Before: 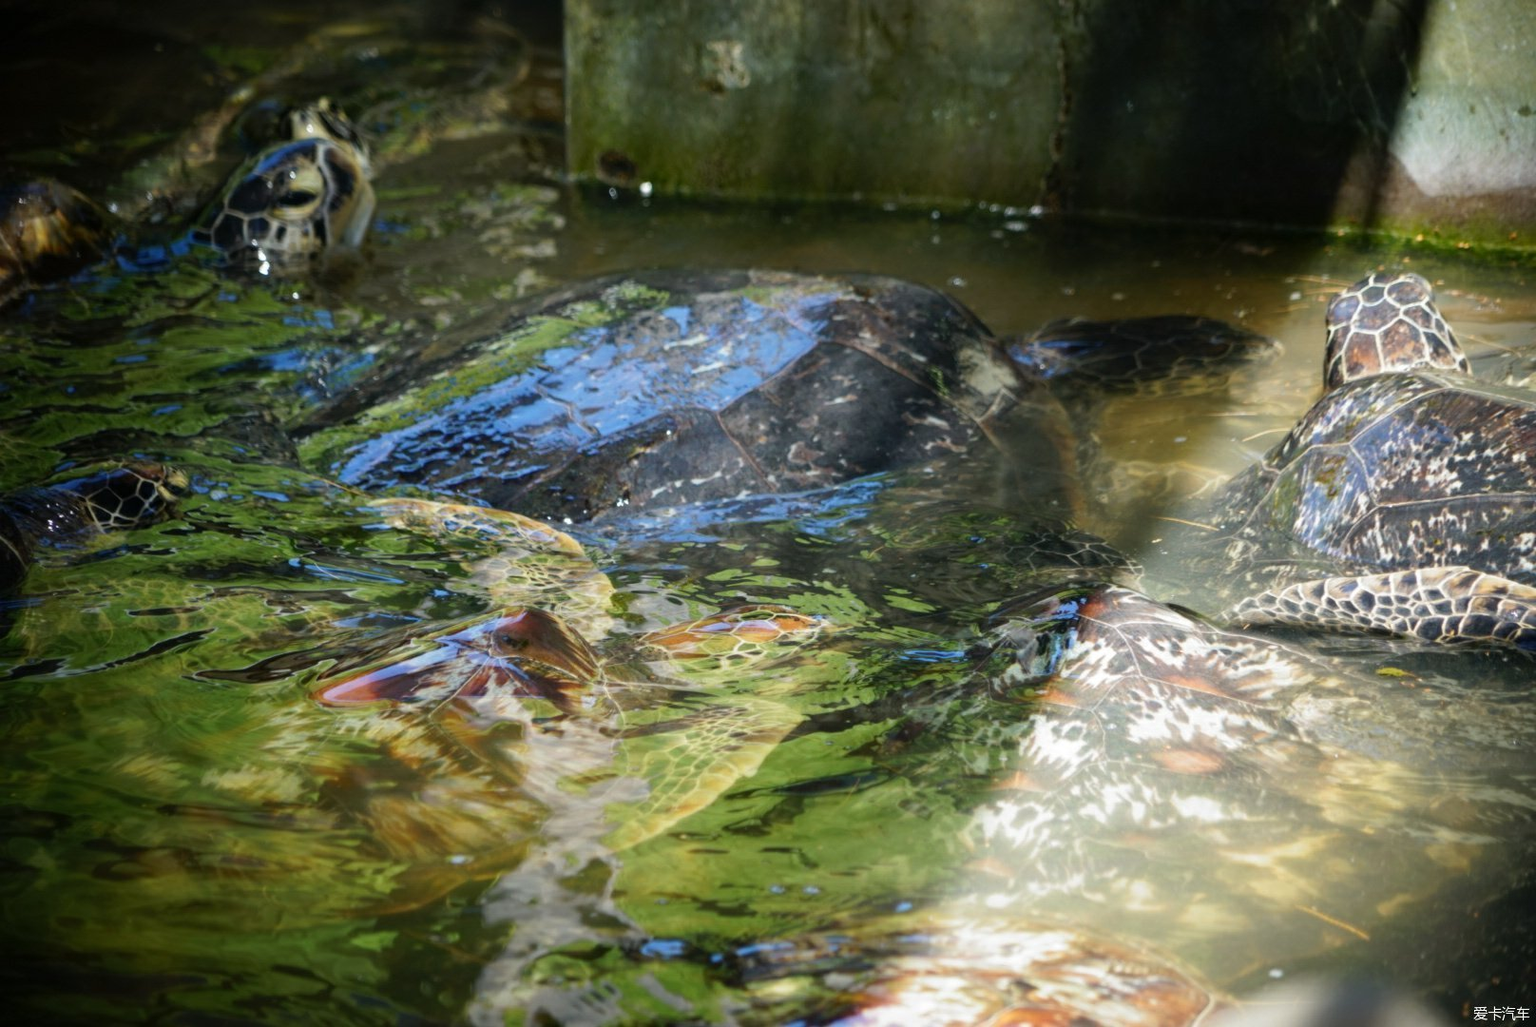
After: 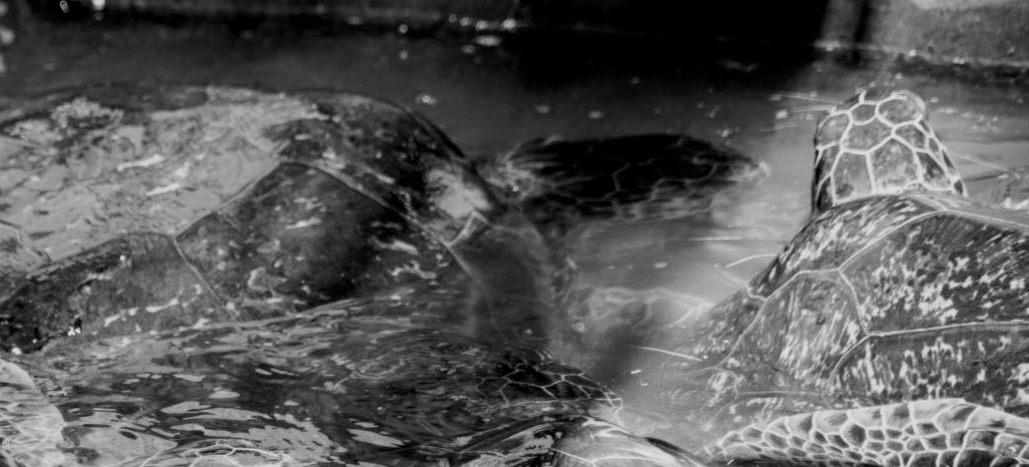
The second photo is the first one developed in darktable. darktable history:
filmic rgb: black relative exposure -7.65 EV, white relative exposure 4.56 EV, hardness 3.61
monochrome: on, module defaults
local contrast: on, module defaults
crop: left 36.005%, top 18.293%, right 0.31%, bottom 38.444%
